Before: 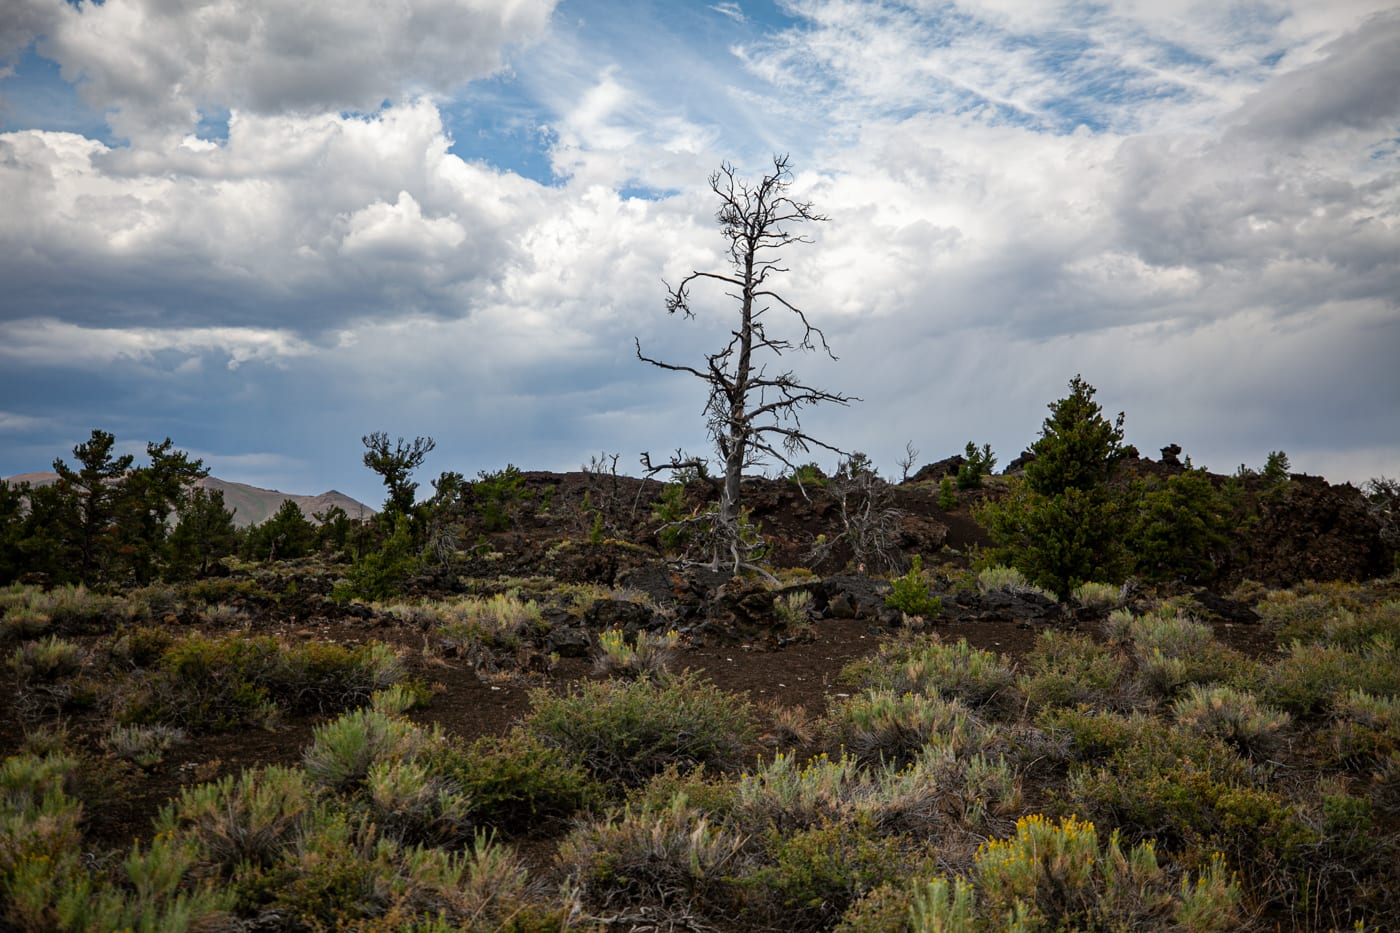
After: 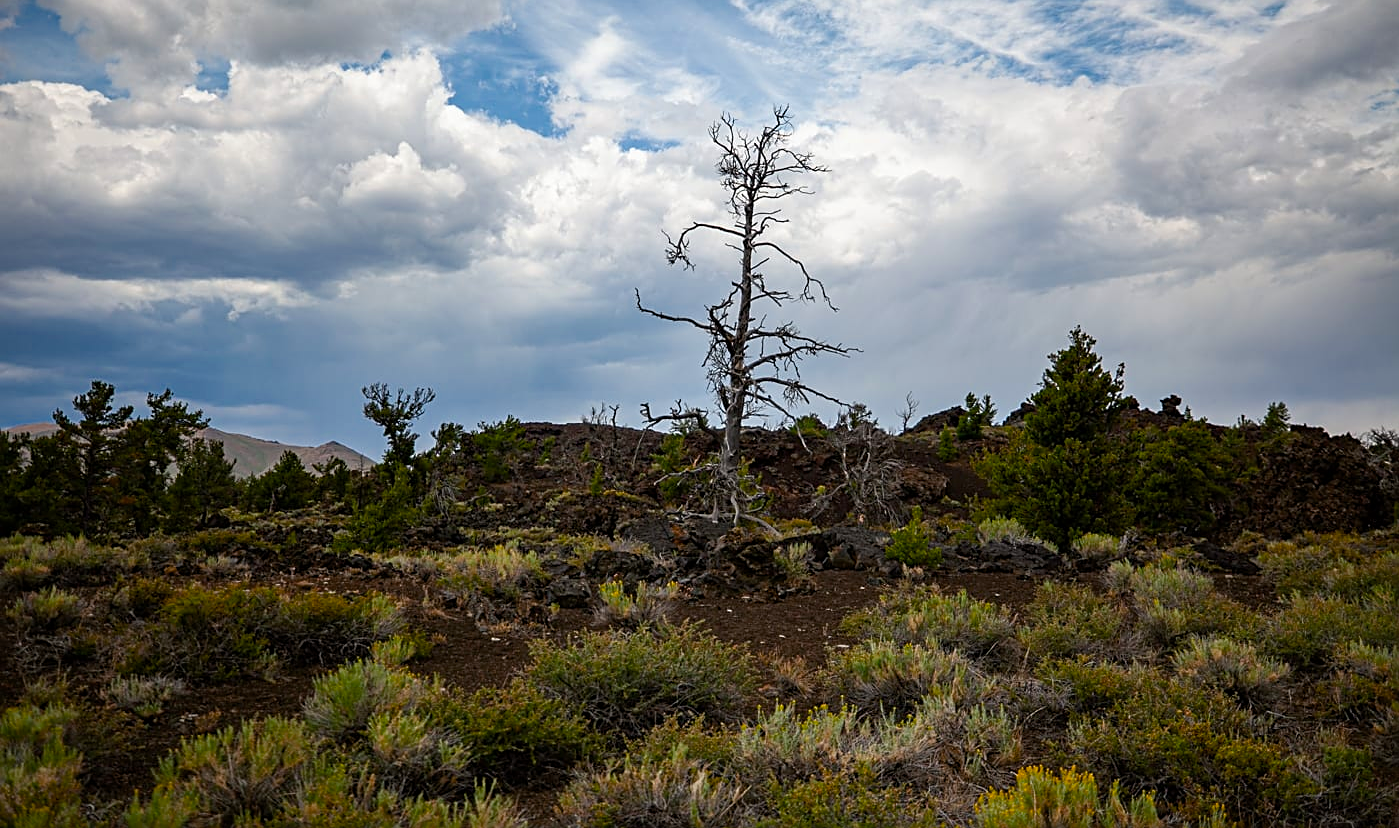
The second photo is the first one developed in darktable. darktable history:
color balance rgb: perceptual saturation grading › global saturation 19.523%, perceptual brilliance grading › global brilliance 2.279%, perceptual brilliance grading › highlights -3.518%, global vibrance -1.664%, saturation formula JzAzBz (2021)
sharpen: on, module defaults
levels: mode automatic
crop and rotate: top 5.44%, bottom 5.719%
